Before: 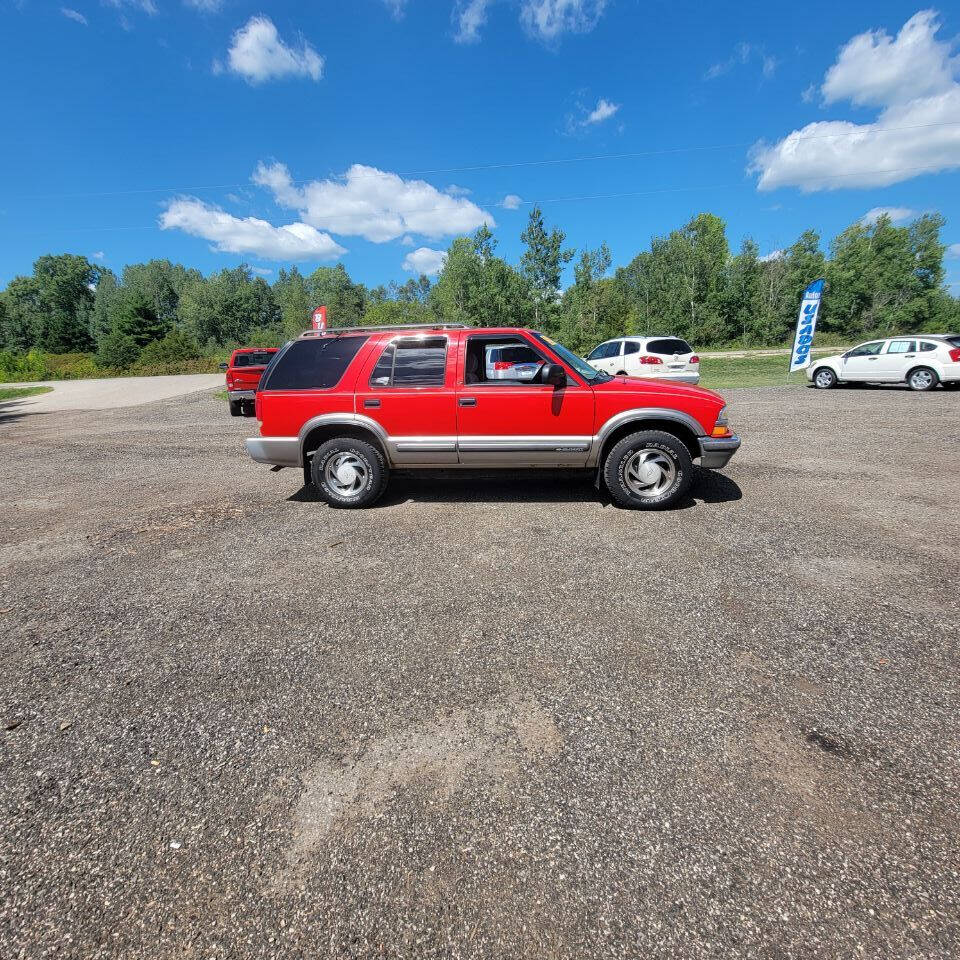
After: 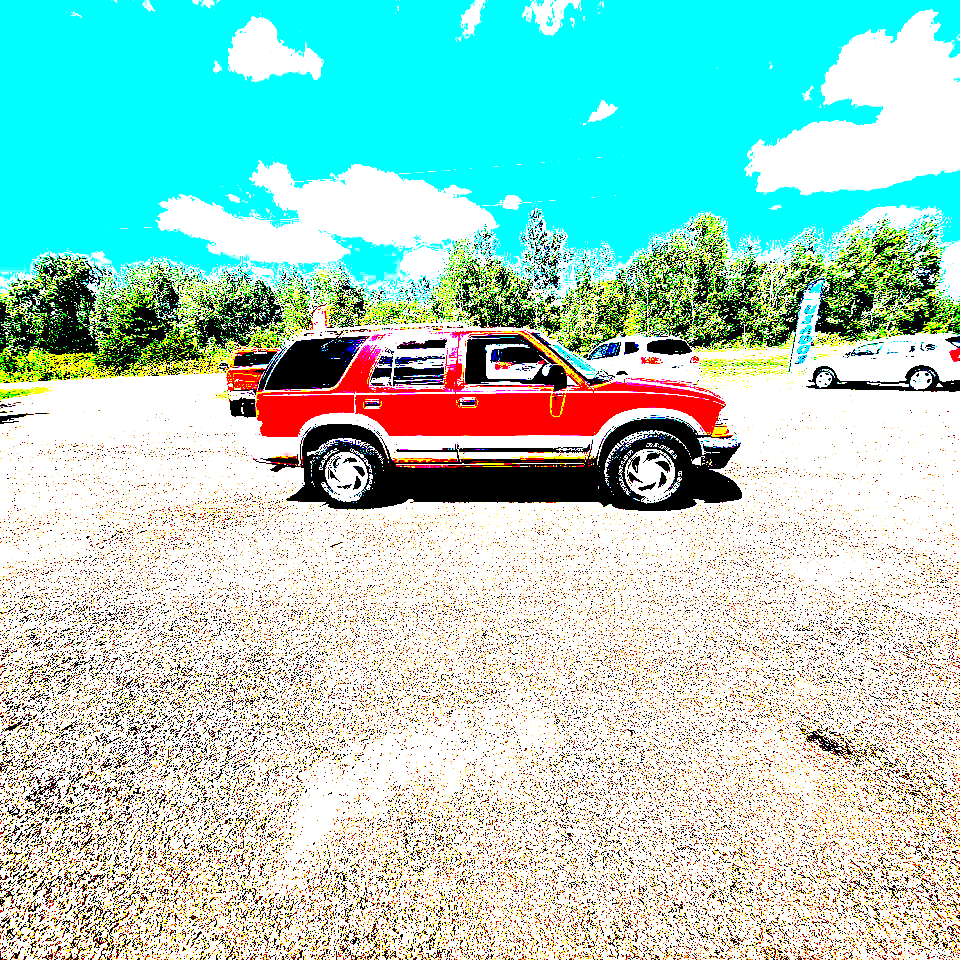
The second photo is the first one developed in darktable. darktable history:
sharpen: on, module defaults
exposure: black level correction 0.1, exposure 3.001 EV, compensate highlight preservation false
